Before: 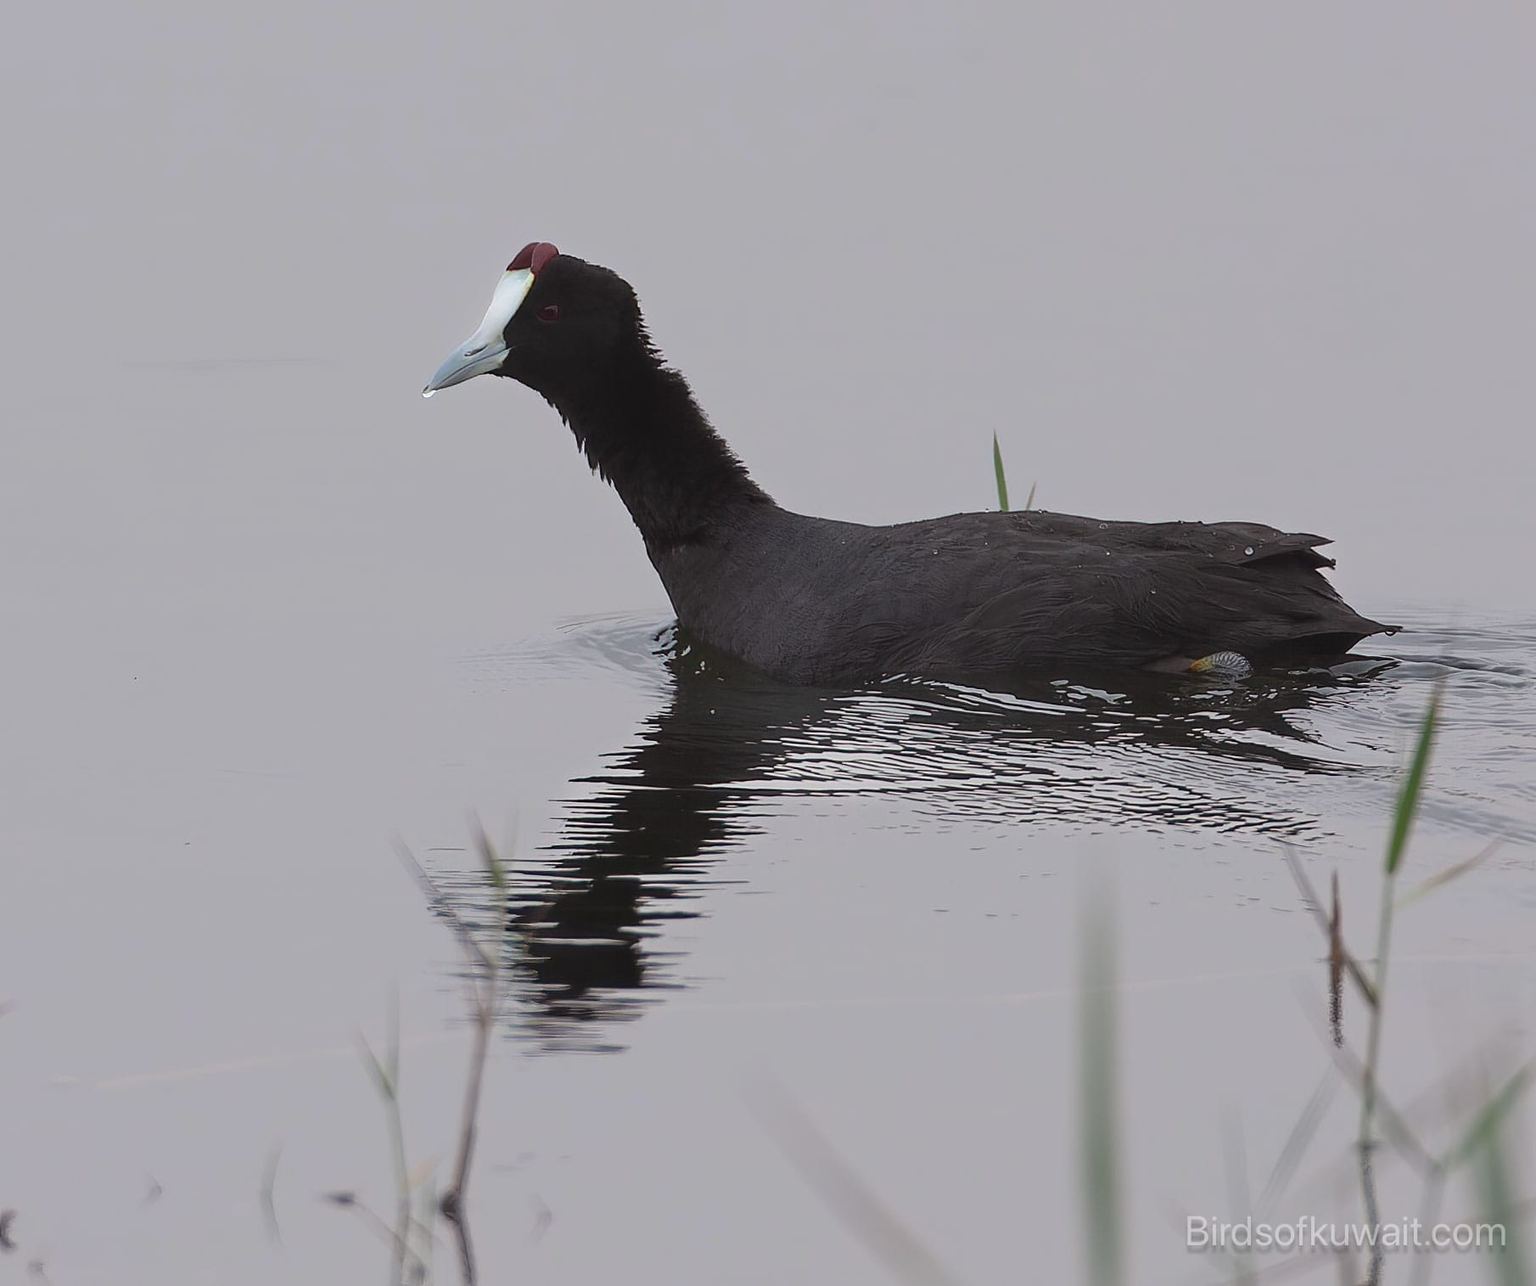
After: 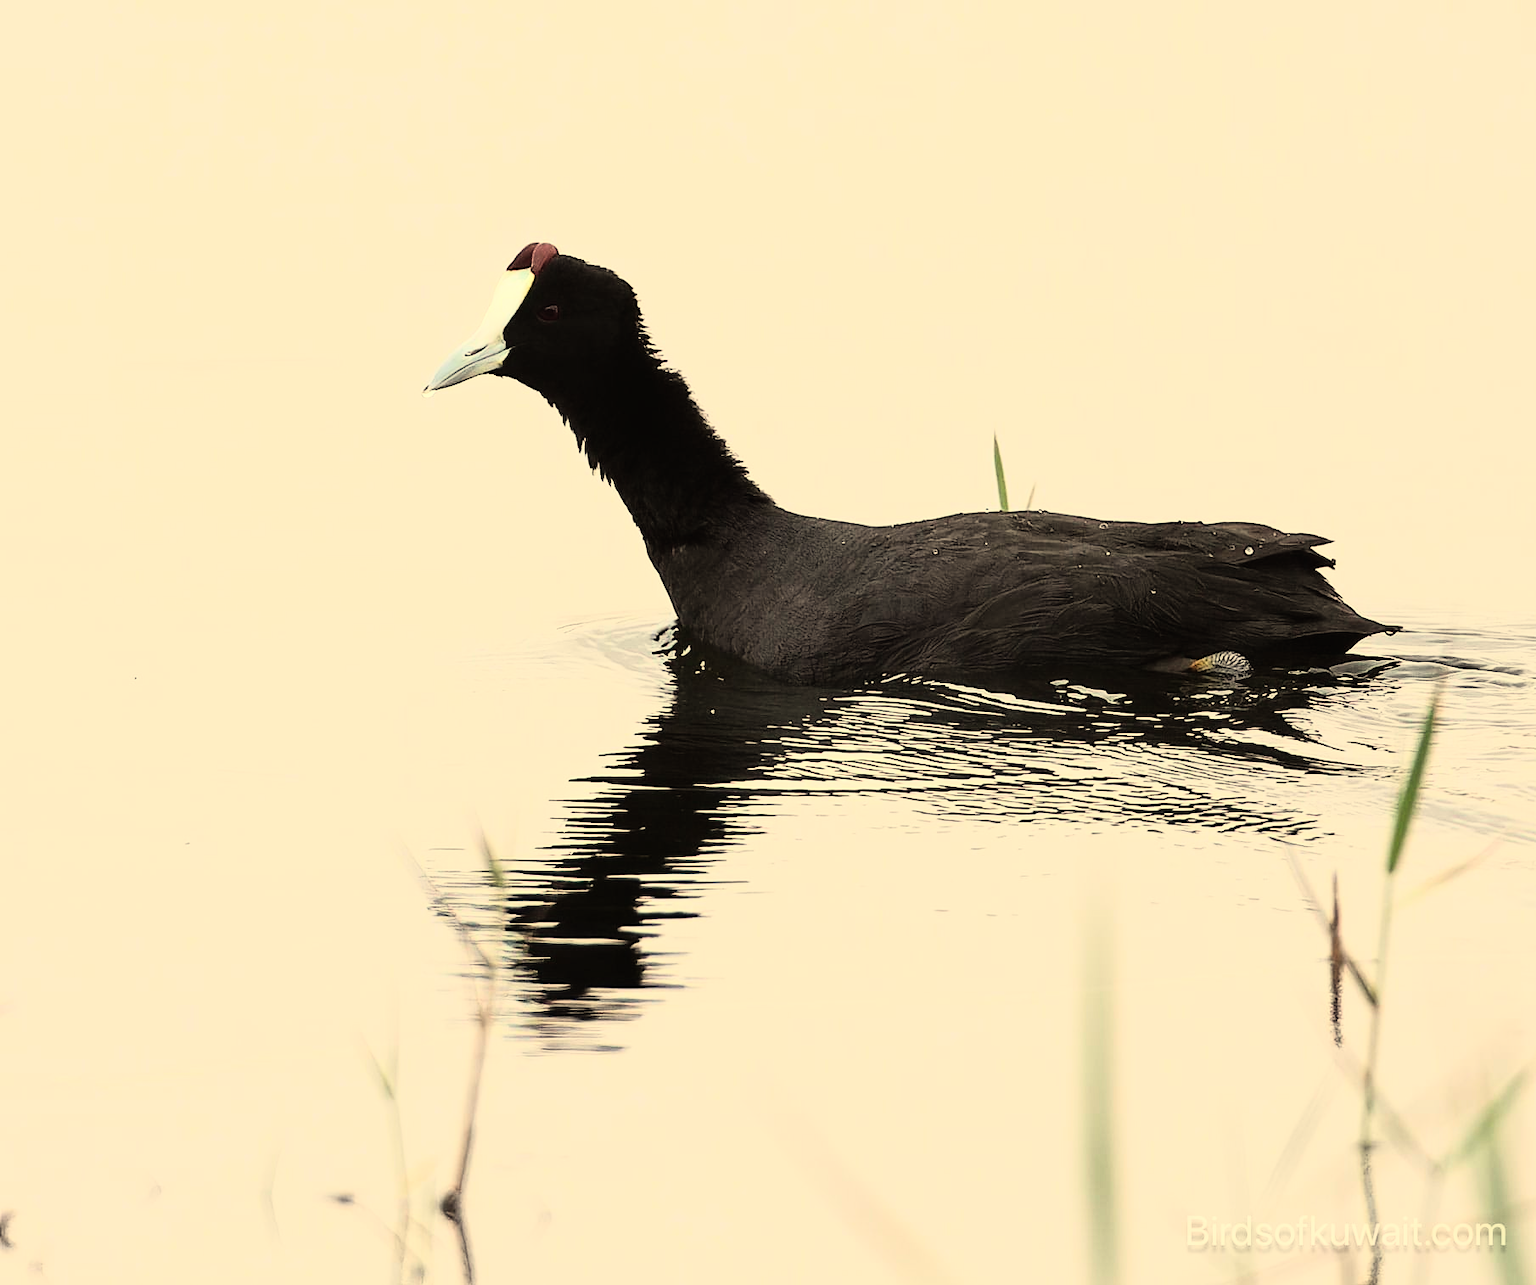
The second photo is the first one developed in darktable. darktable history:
rgb curve: curves: ch0 [(0, 0) (0.21, 0.15) (0.24, 0.21) (0.5, 0.75) (0.75, 0.96) (0.89, 0.99) (1, 1)]; ch1 [(0, 0.02) (0.21, 0.13) (0.25, 0.2) (0.5, 0.67) (0.75, 0.9) (0.89, 0.97) (1, 1)]; ch2 [(0, 0.02) (0.21, 0.13) (0.25, 0.2) (0.5, 0.67) (0.75, 0.9) (0.89, 0.97) (1, 1)], compensate middle gray true
white balance: red 1.08, blue 0.791
